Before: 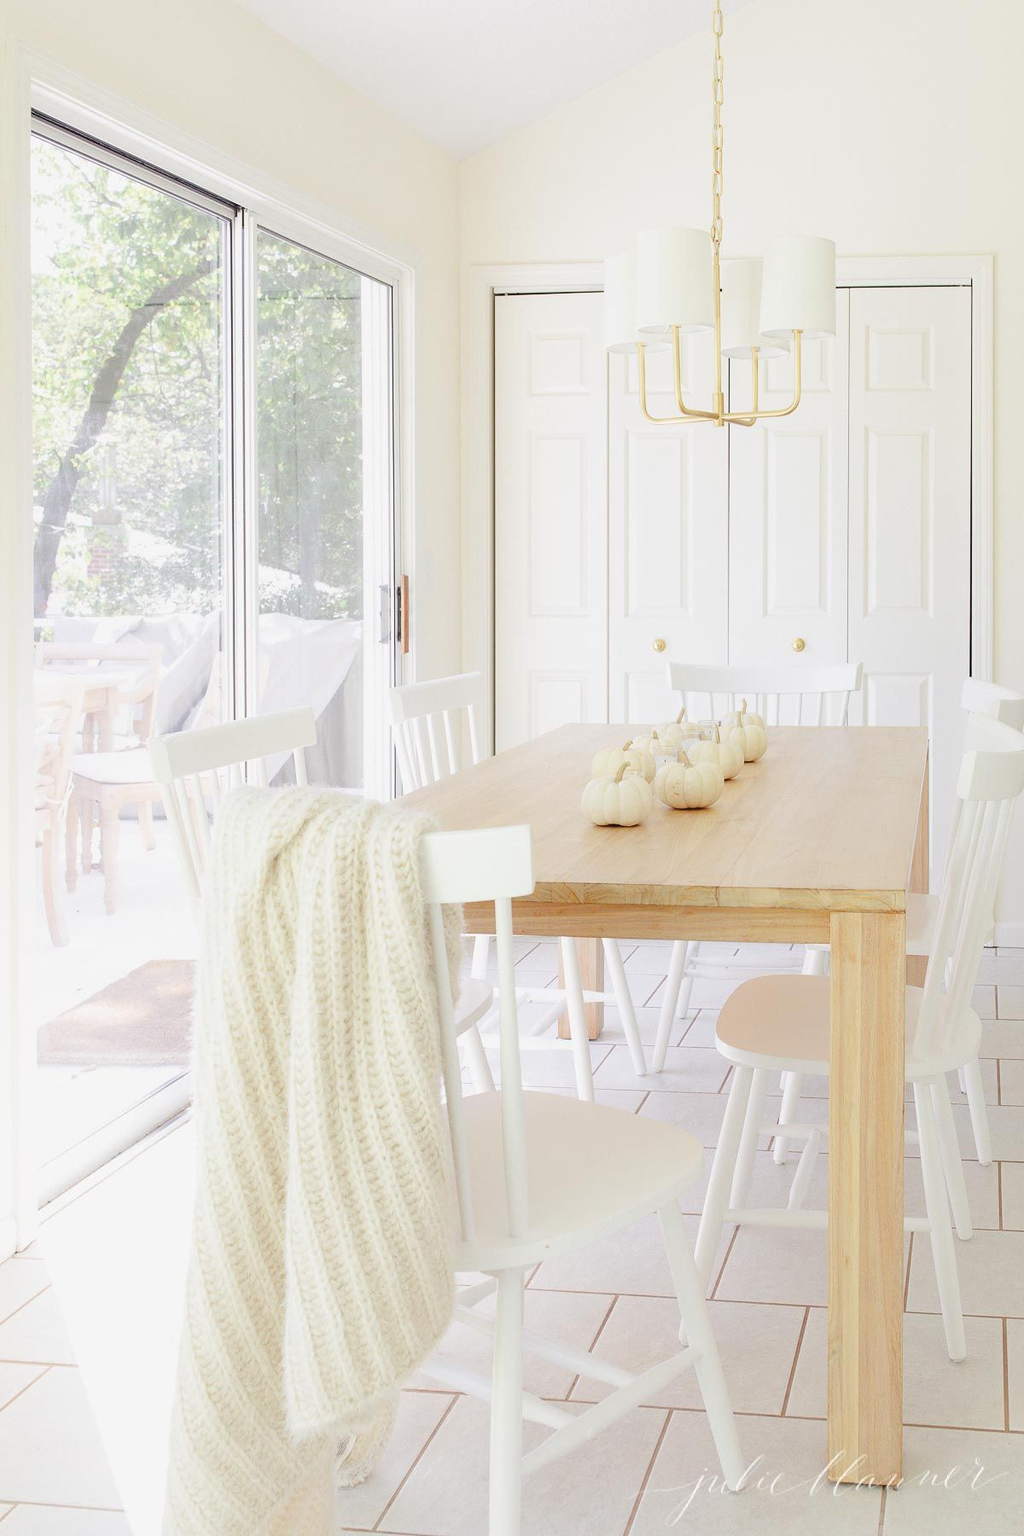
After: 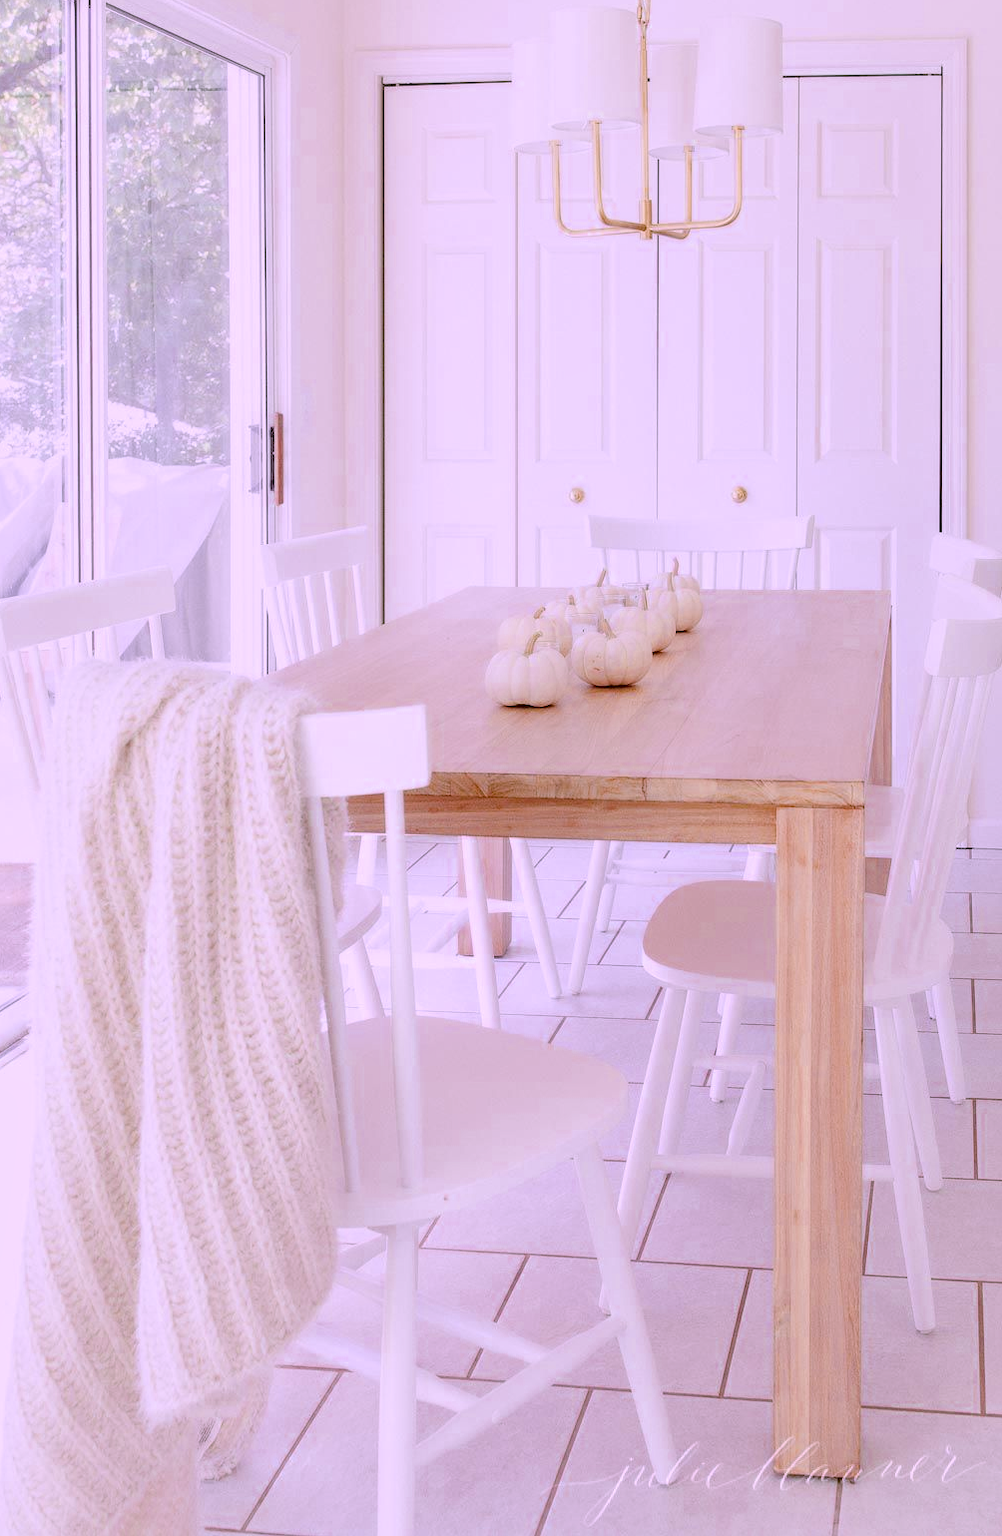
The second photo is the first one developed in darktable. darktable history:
crop: left 16.326%, top 14.455%
color zones: curves: ch0 [(0.11, 0.396) (0.195, 0.36) (0.25, 0.5) (0.303, 0.412) (0.357, 0.544) (0.75, 0.5) (0.967, 0.328)]; ch1 [(0, 0.468) (0.112, 0.512) (0.202, 0.6) (0.25, 0.5) (0.307, 0.352) (0.357, 0.544) (0.75, 0.5) (0.963, 0.524)]
color correction: highlights a* 16.2, highlights b* -20.6
contrast equalizer: y [[0.5, 0.5, 0.468, 0.5, 0.5, 0.5], [0.5 ×6], [0.5 ×6], [0 ×6], [0 ×6]], mix -0.996
contrast brightness saturation: contrast 0.1, brightness 0.027, saturation 0.088
local contrast: detail 130%
